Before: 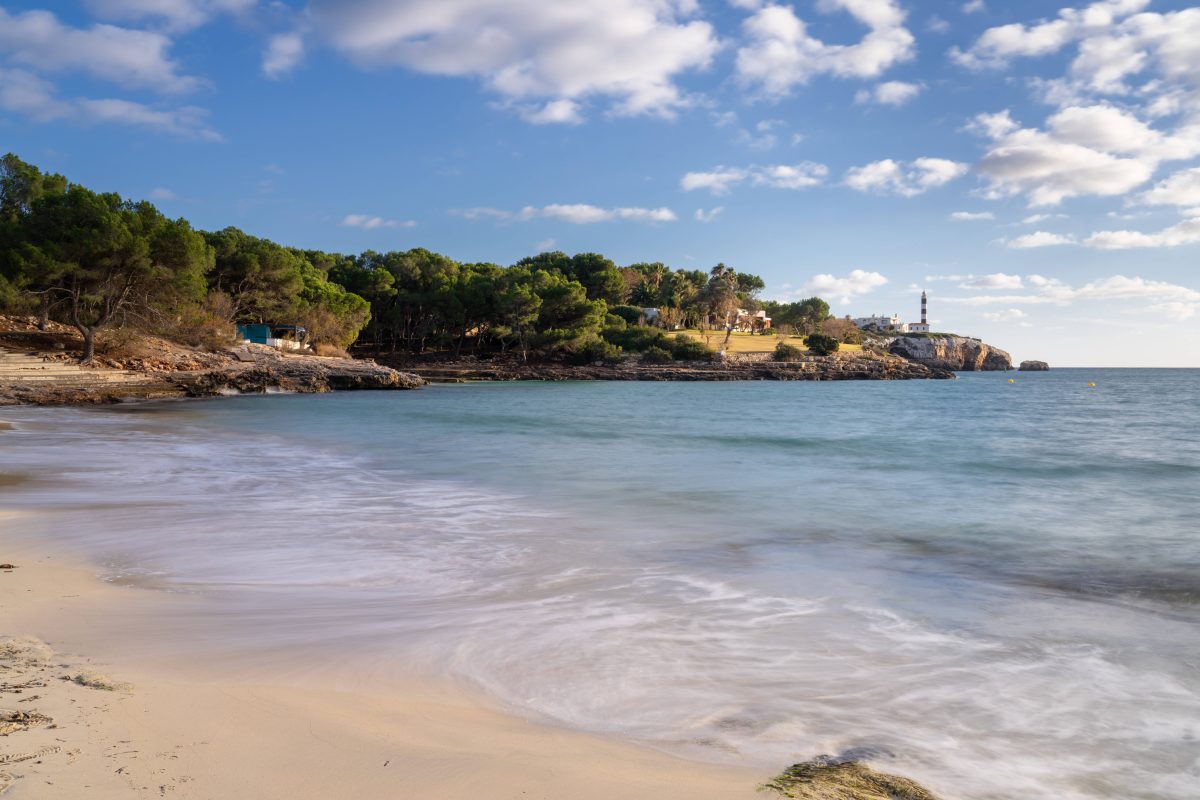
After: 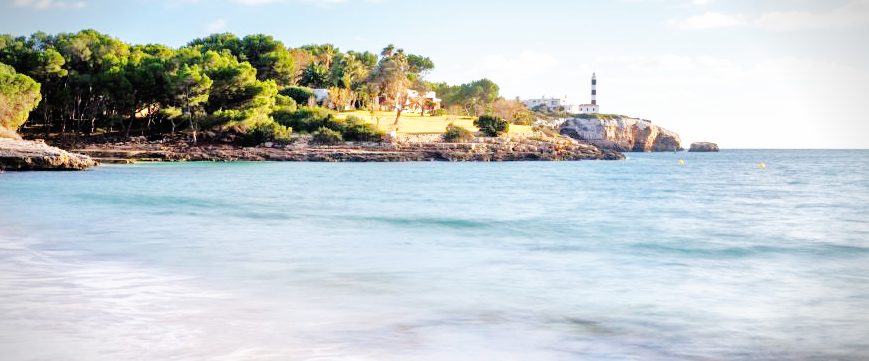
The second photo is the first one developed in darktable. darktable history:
crop and rotate: left 27.55%, top 27.438%, bottom 27.349%
vignetting: fall-off start 90.43%, fall-off radius 38.44%, brightness -0.406, saturation -0.305, width/height ratio 1.225, shape 1.29
shadows and highlights: shadows 25.22, highlights -24.25
tone equalizer: -7 EV 0.15 EV, -6 EV 0.633 EV, -5 EV 1.11 EV, -4 EV 1.31 EV, -3 EV 1.14 EV, -2 EV 0.6 EV, -1 EV 0.154 EV
base curve: curves: ch0 [(0, 0) (0.007, 0.004) (0.027, 0.03) (0.046, 0.07) (0.207, 0.54) (0.442, 0.872) (0.673, 0.972) (1, 1)], preserve colors none
